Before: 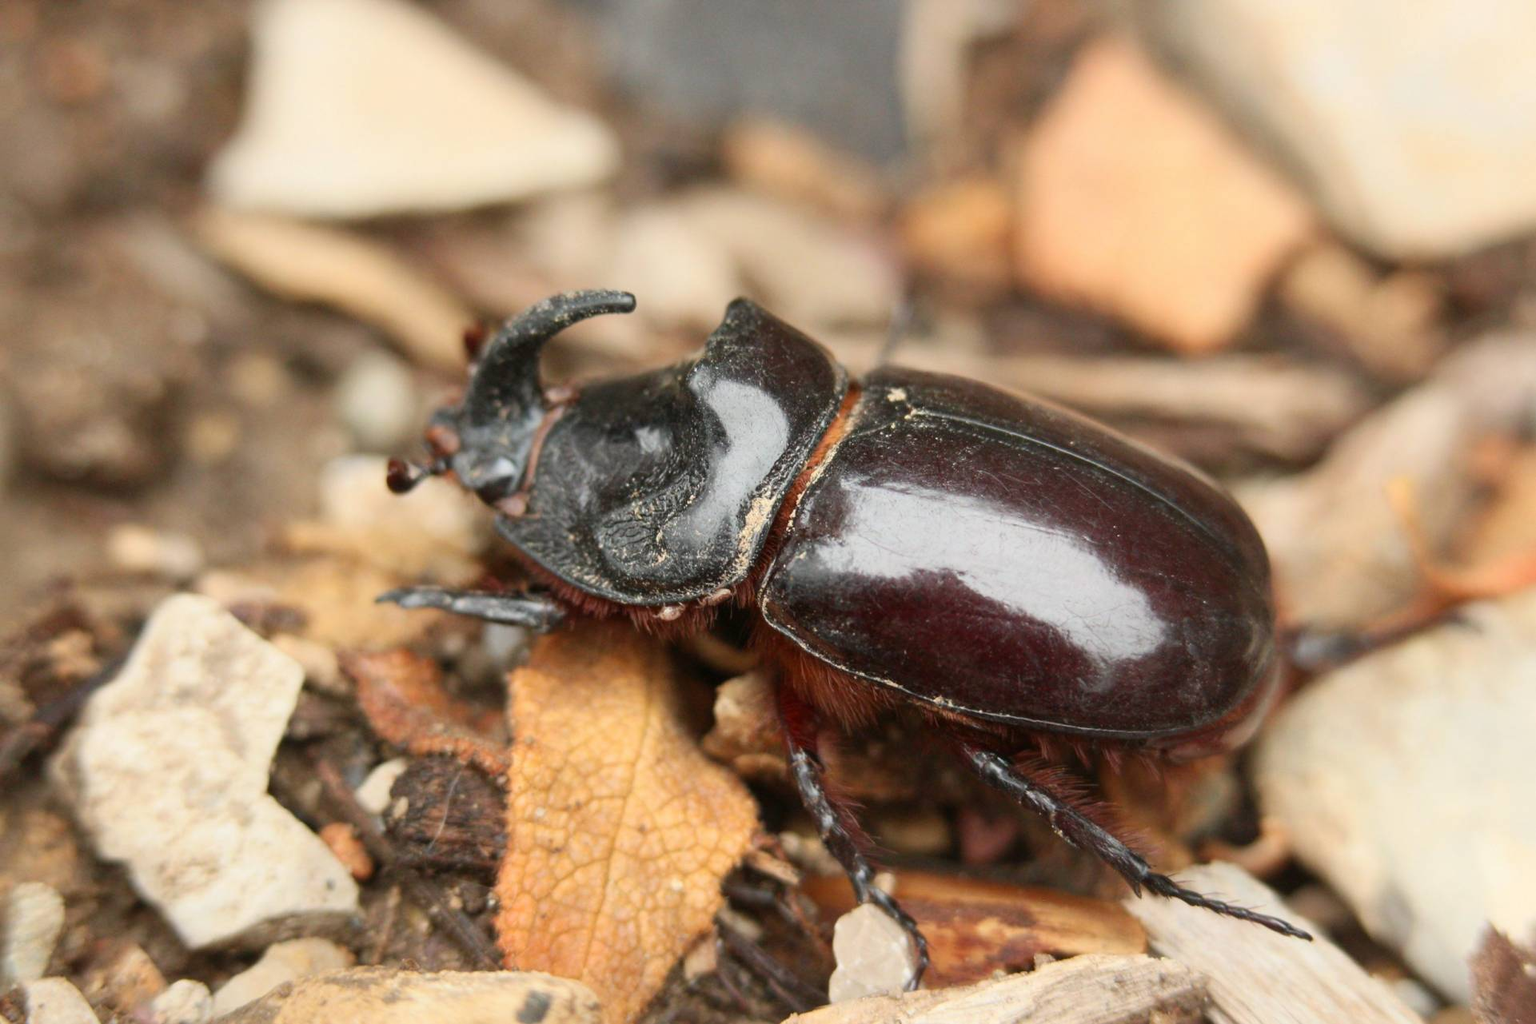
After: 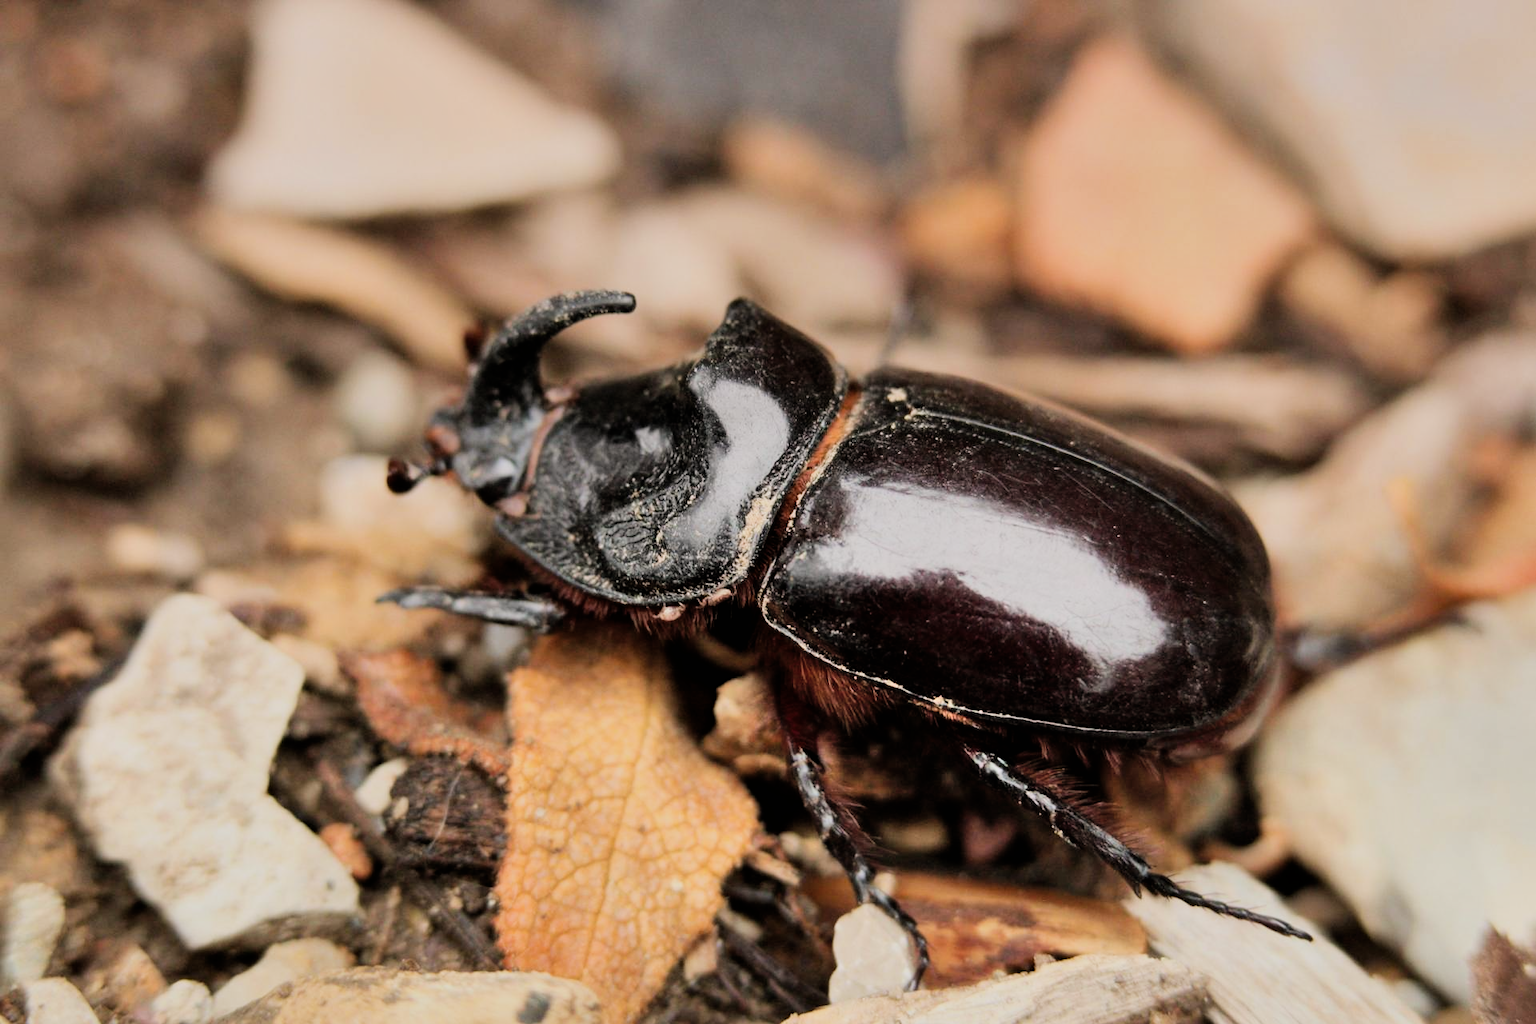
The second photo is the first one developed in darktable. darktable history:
shadows and highlights: shadows 60, soften with gaussian
filmic rgb: black relative exposure -5 EV, hardness 2.88, contrast 1.3, highlights saturation mix -30%
graduated density: density 0.38 EV, hardness 21%, rotation -6.11°, saturation 32%
